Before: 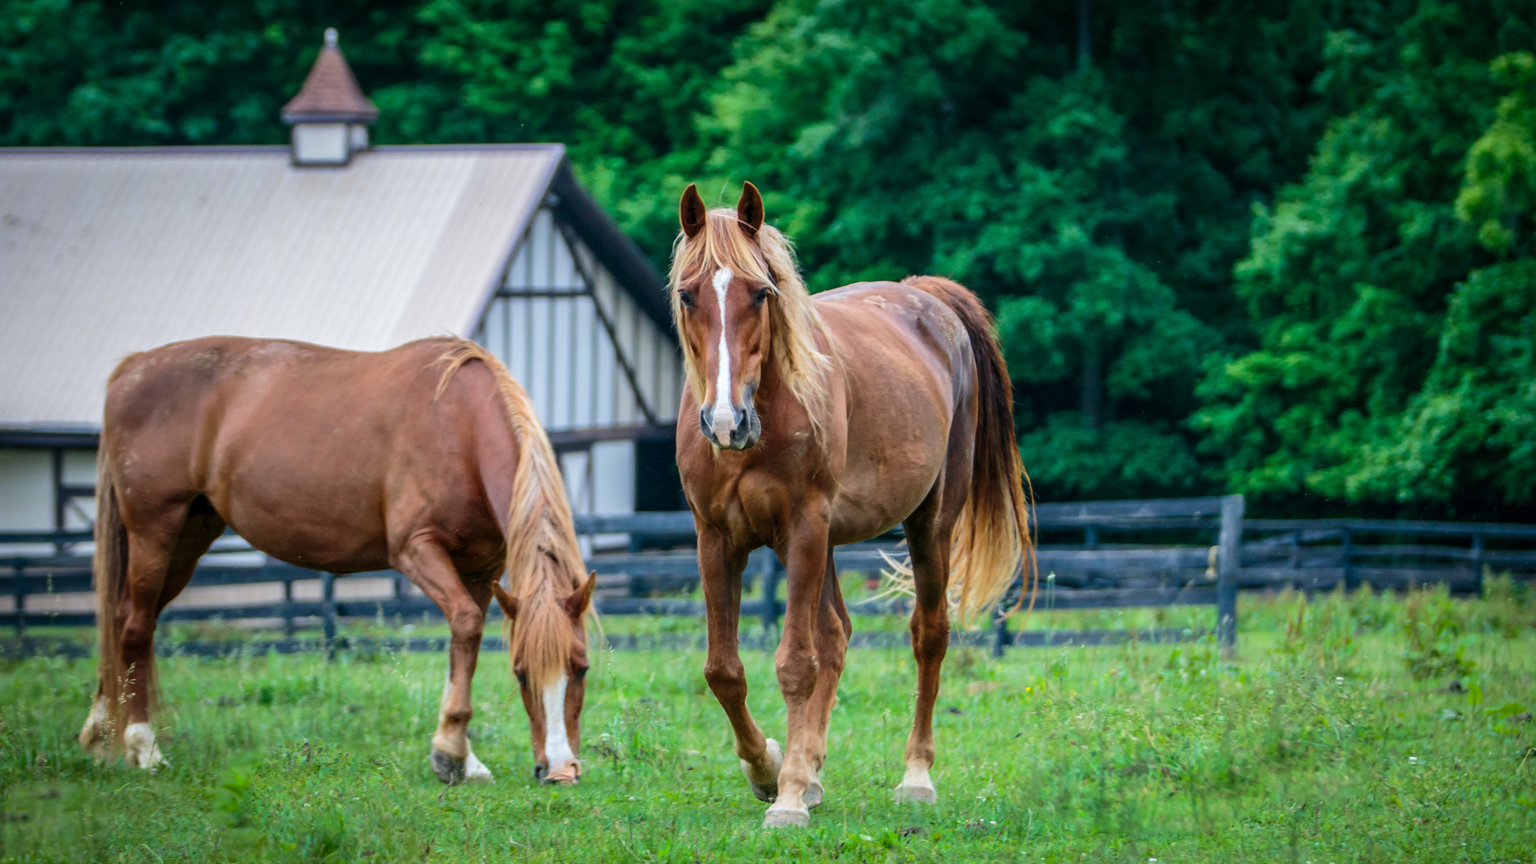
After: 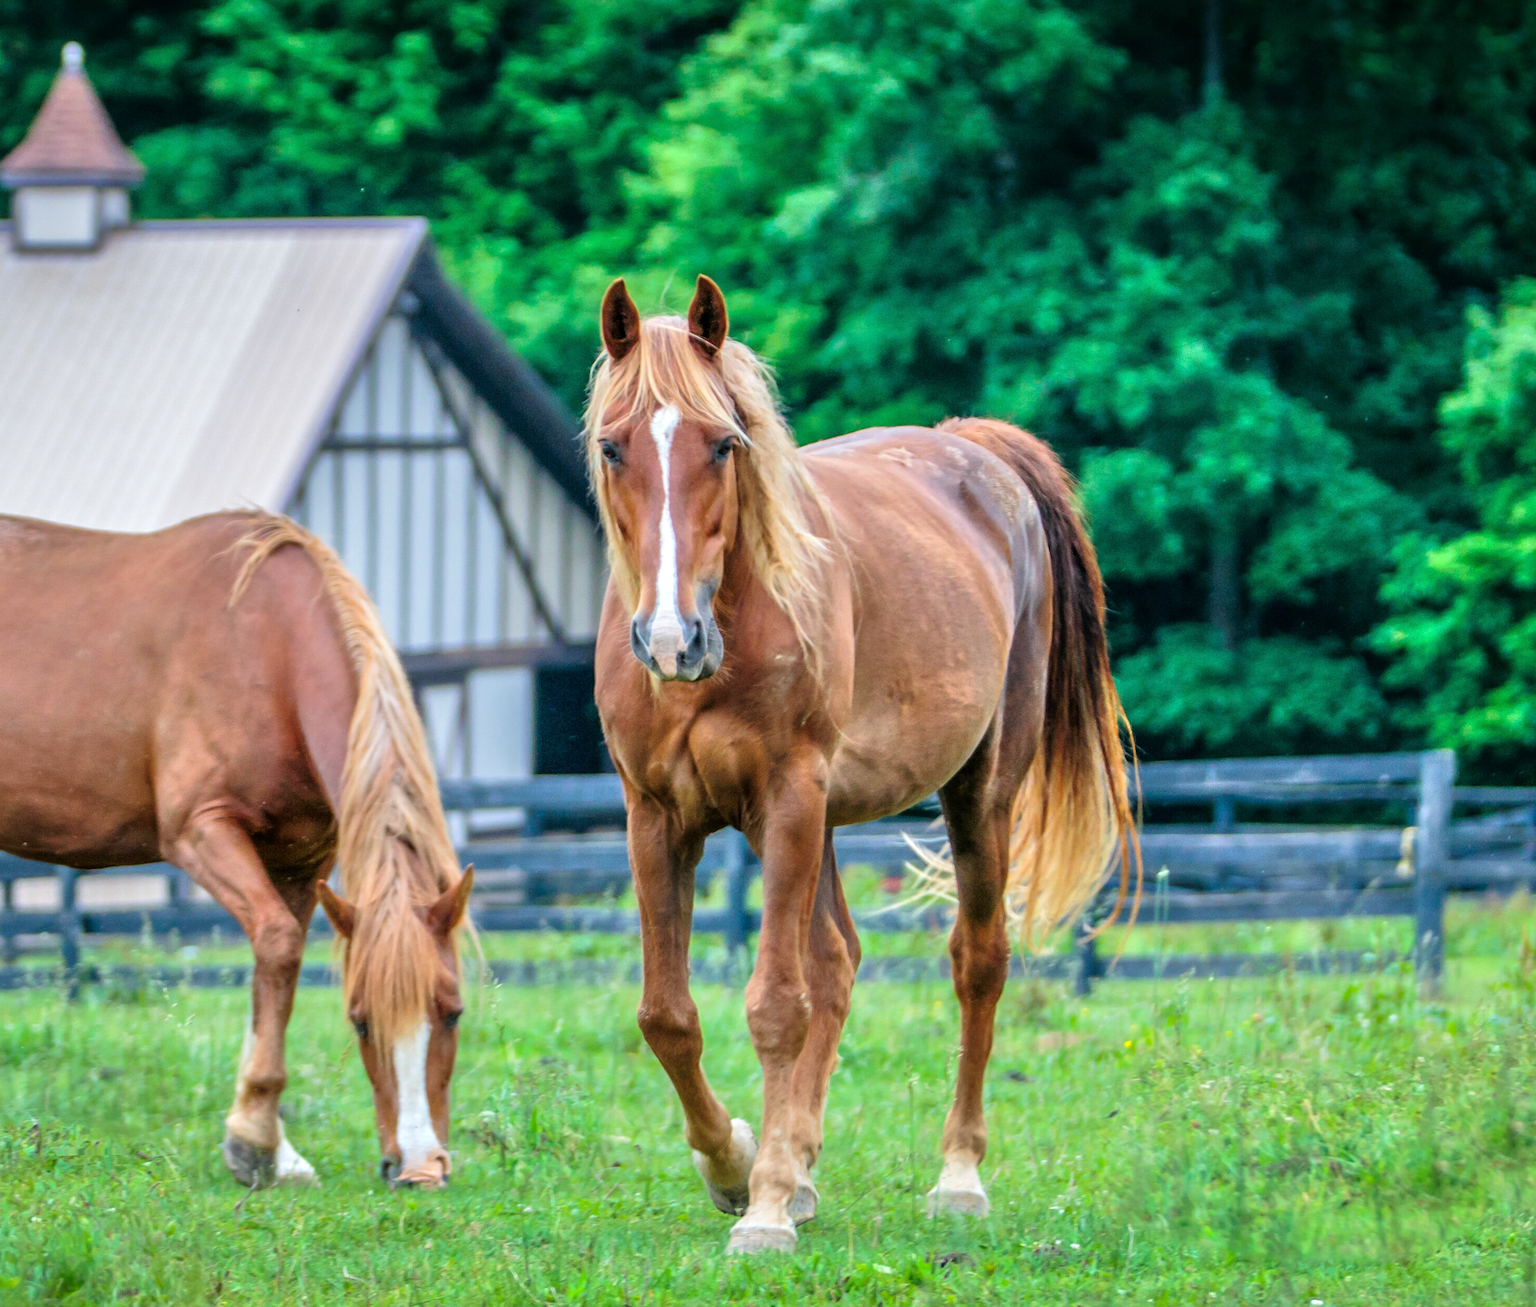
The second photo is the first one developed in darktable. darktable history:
sharpen: radius 5.325, amount 0.312, threshold 26.433
tone equalizer: -7 EV 0.15 EV, -6 EV 0.6 EV, -5 EV 1.15 EV, -4 EV 1.33 EV, -3 EV 1.15 EV, -2 EV 0.6 EV, -1 EV 0.15 EV, mask exposure compensation -0.5 EV
crop and rotate: left 18.442%, right 15.508%
